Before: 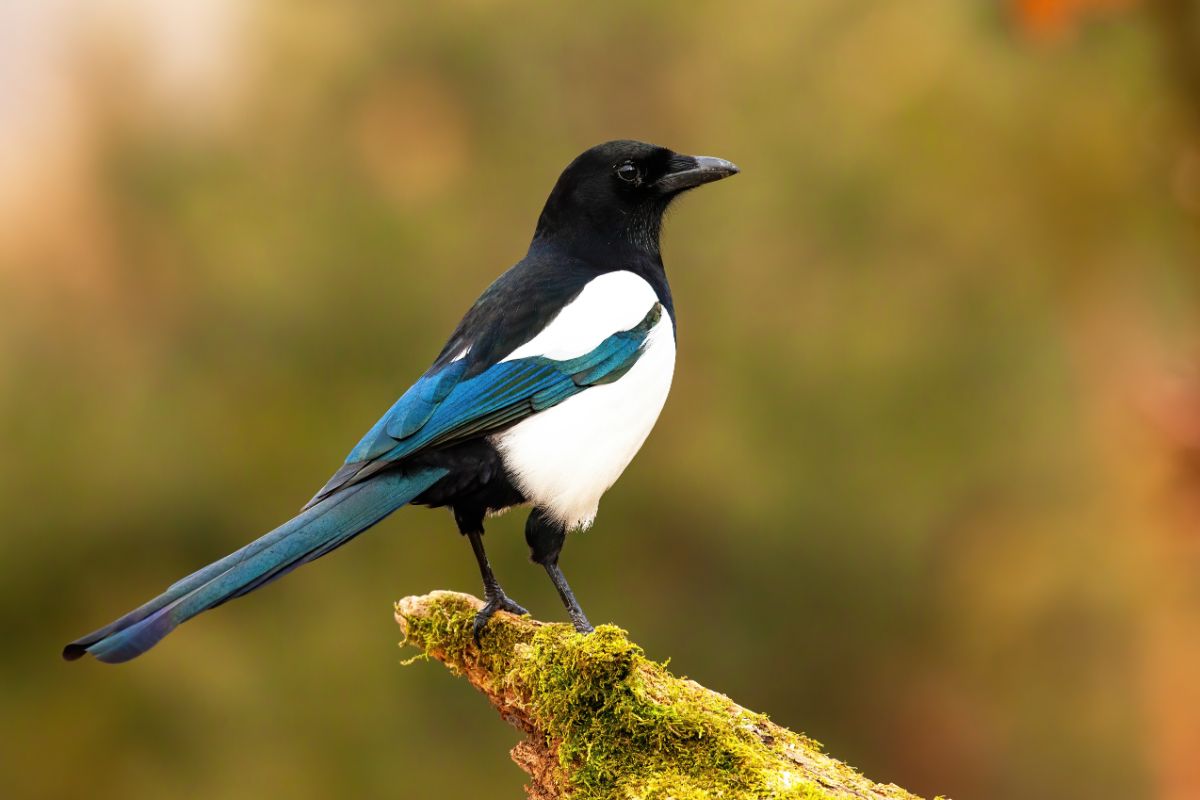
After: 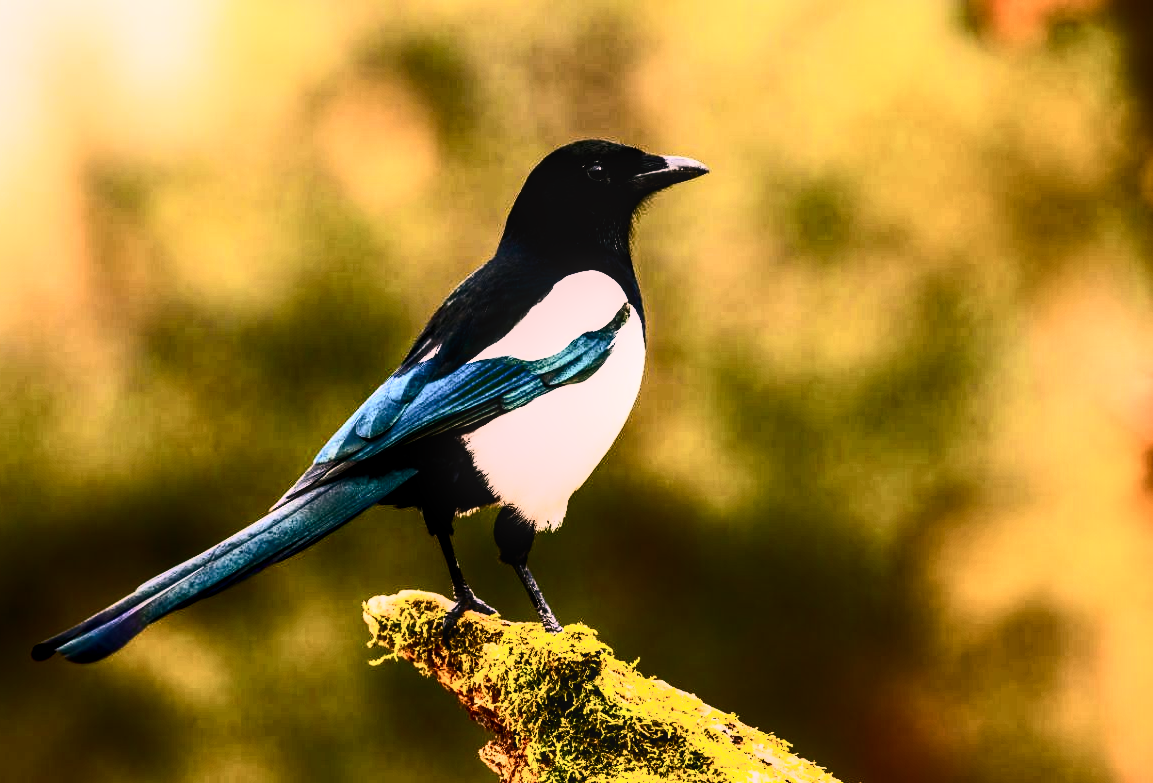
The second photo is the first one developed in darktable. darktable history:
crop and rotate: left 2.624%, right 1.211%, bottom 2%
local contrast: on, module defaults
filmic rgb: black relative exposure -5.07 EV, white relative exposure 4 EV, threshold 5.96 EV, hardness 2.88, contrast 1.297, highlights saturation mix -29.02%, enable highlight reconstruction true
color correction: highlights a* 12.73, highlights b* 5.57
color balance rgb: shadows lift › chroma 2.059%, shadows lift › hue 214.74°, perceptual saturation grading › global saturation 25.609%
contrast brightness saturation: contrast 0.924, brightness 0.19
